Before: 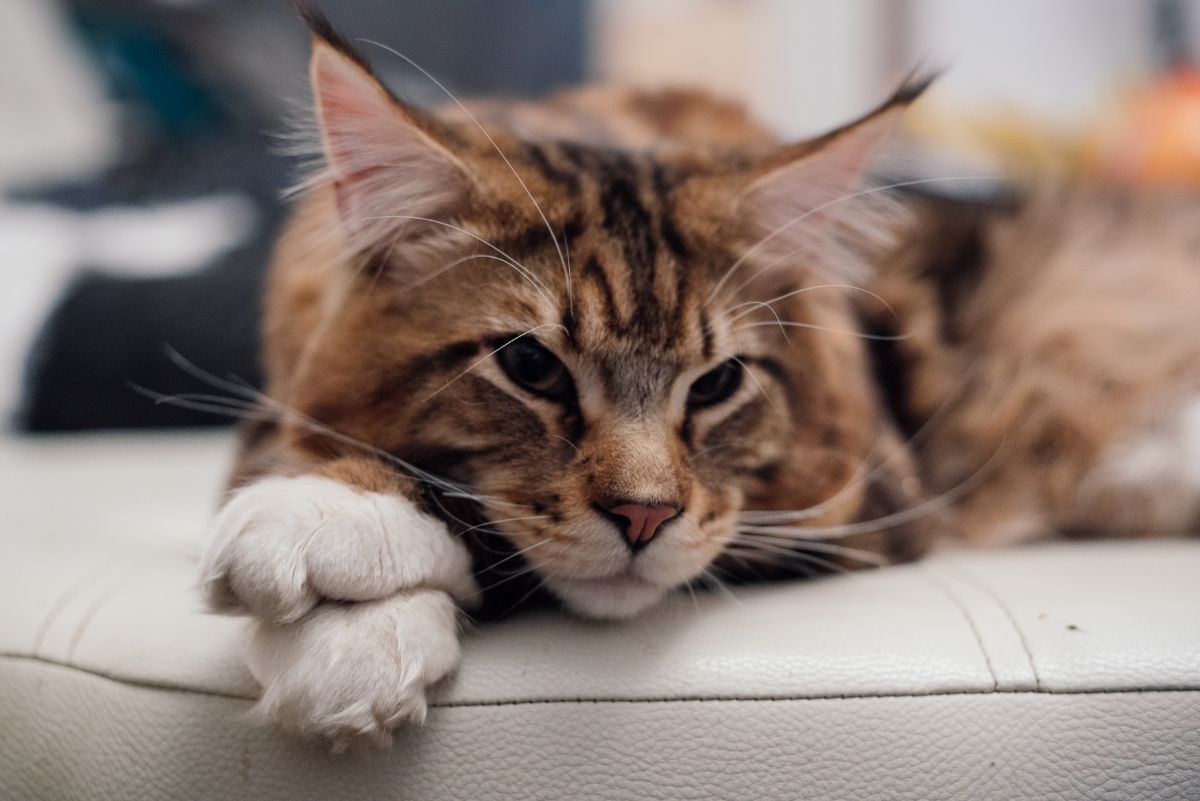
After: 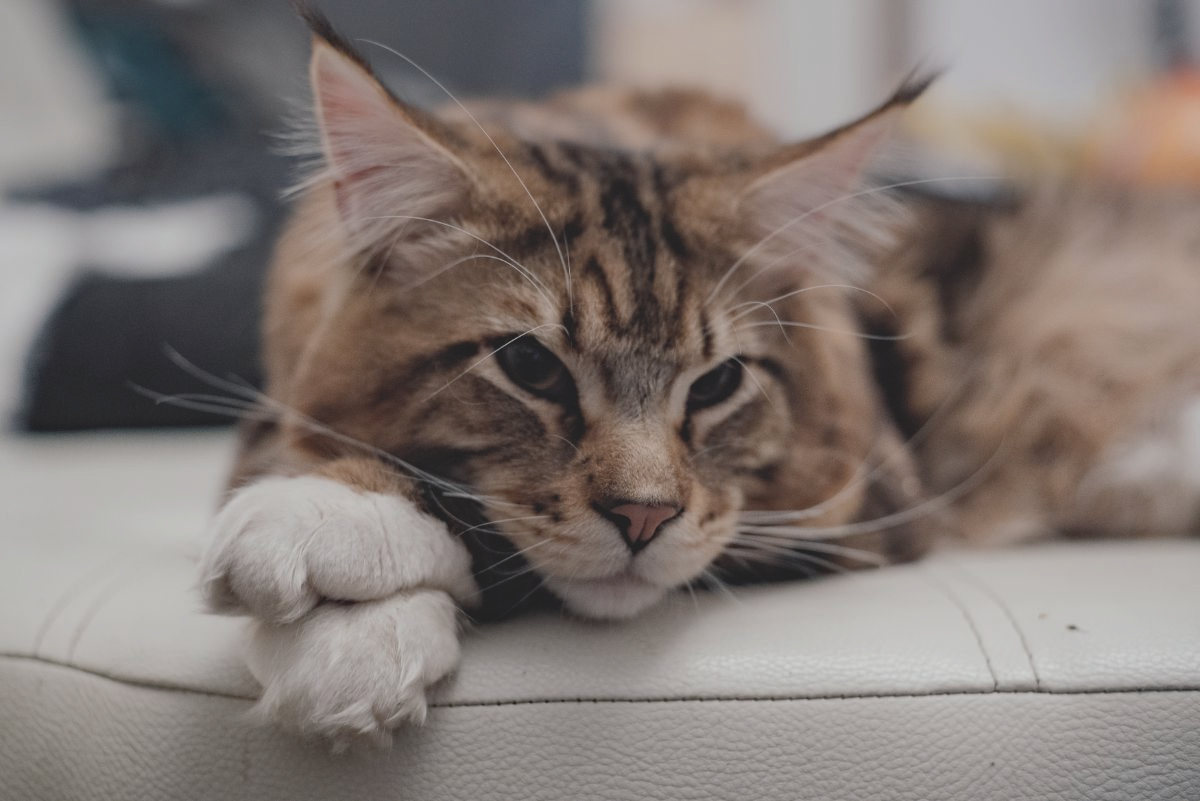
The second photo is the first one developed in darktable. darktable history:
haze removal: compatibility mode true
contrast brightness saturation: contrast -0.268, saturation -0.44
